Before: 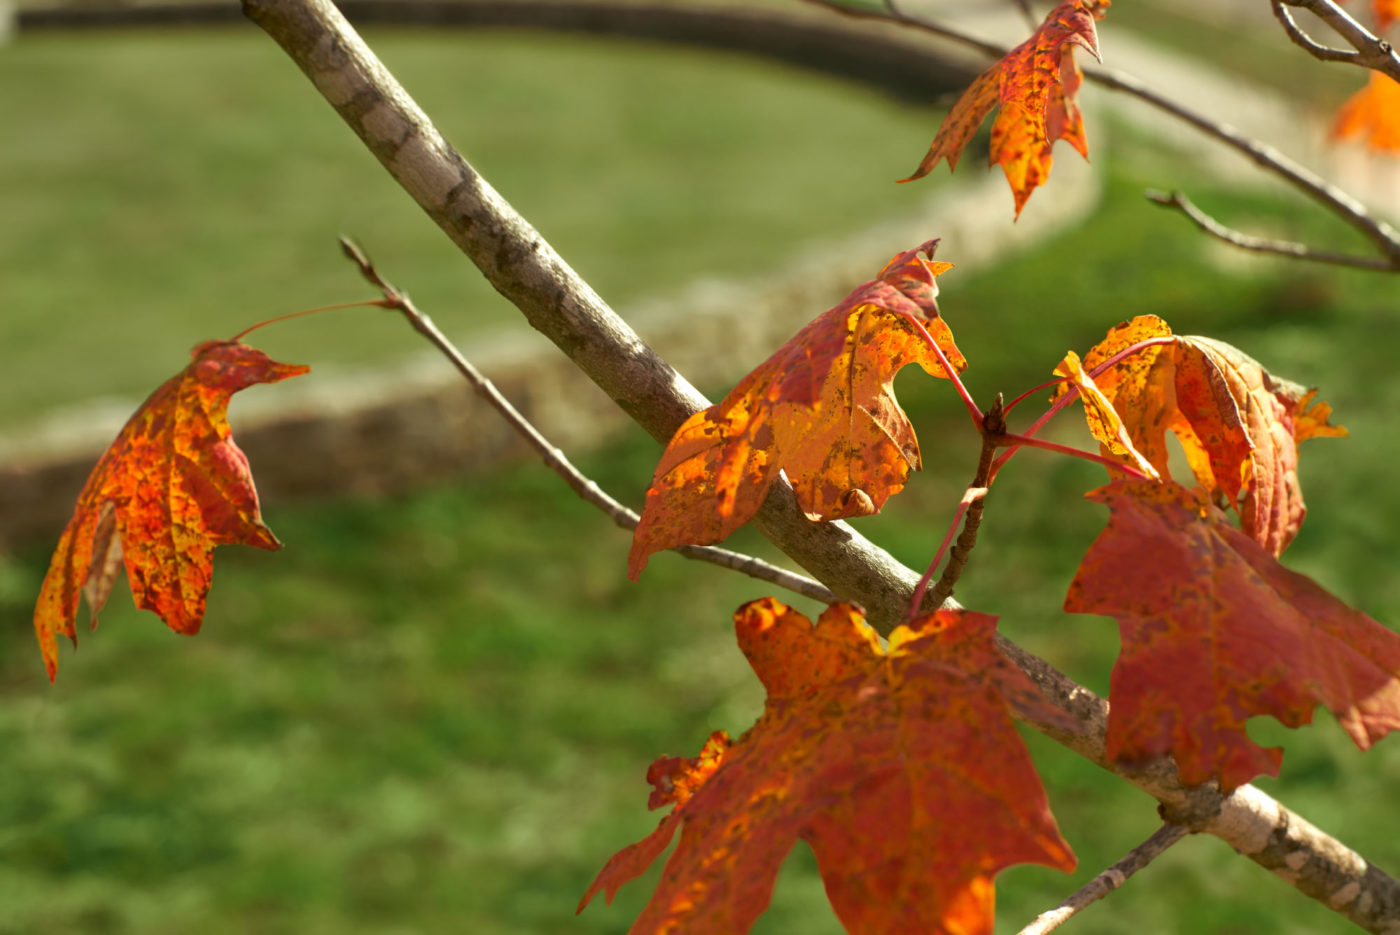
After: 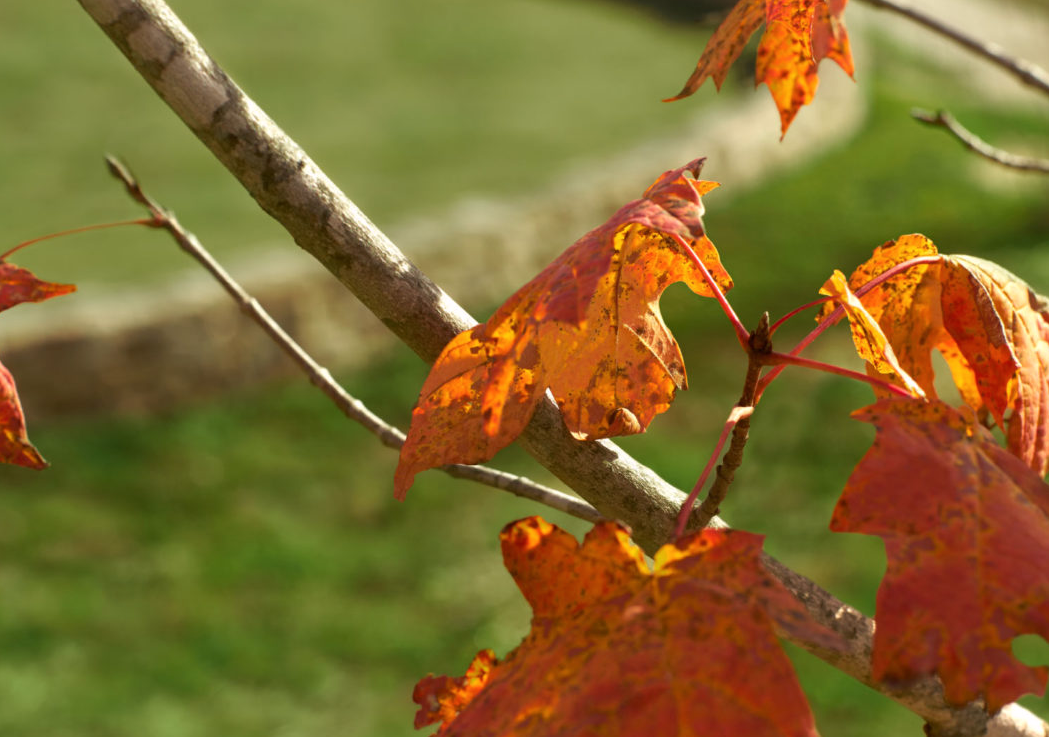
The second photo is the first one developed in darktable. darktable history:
color calibration: illuminant custom, x 0.344, y 0.36, temperature 5038.29 K
crop: left 16.781%, top 8.691%, right 8.256%, bottom 12.466%
